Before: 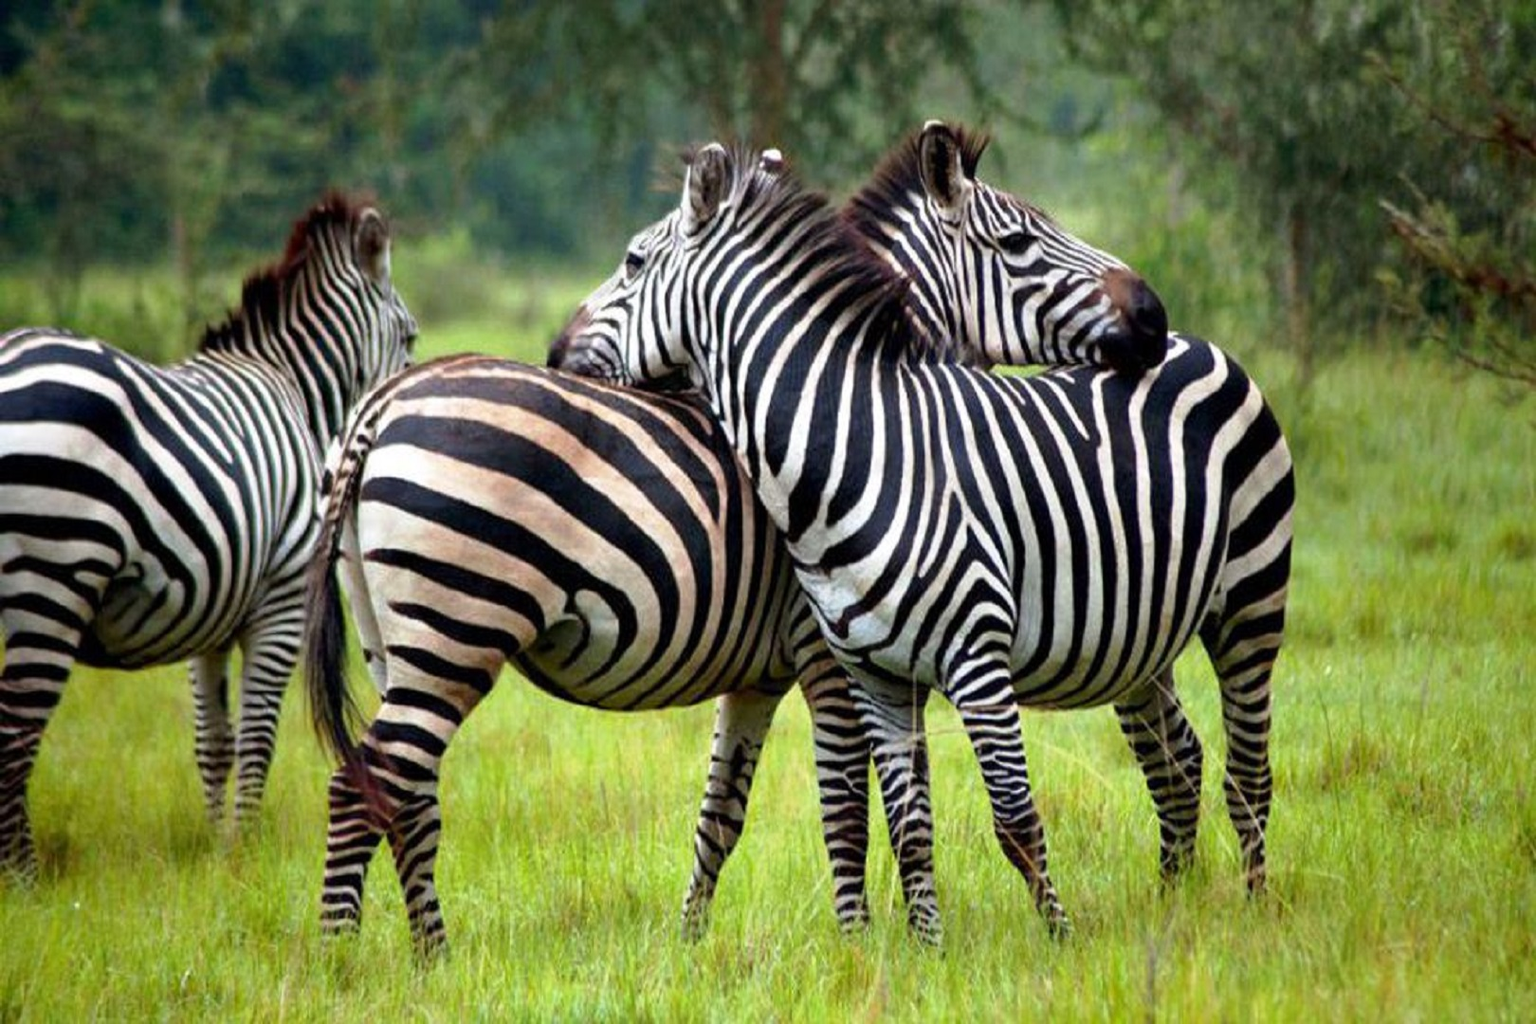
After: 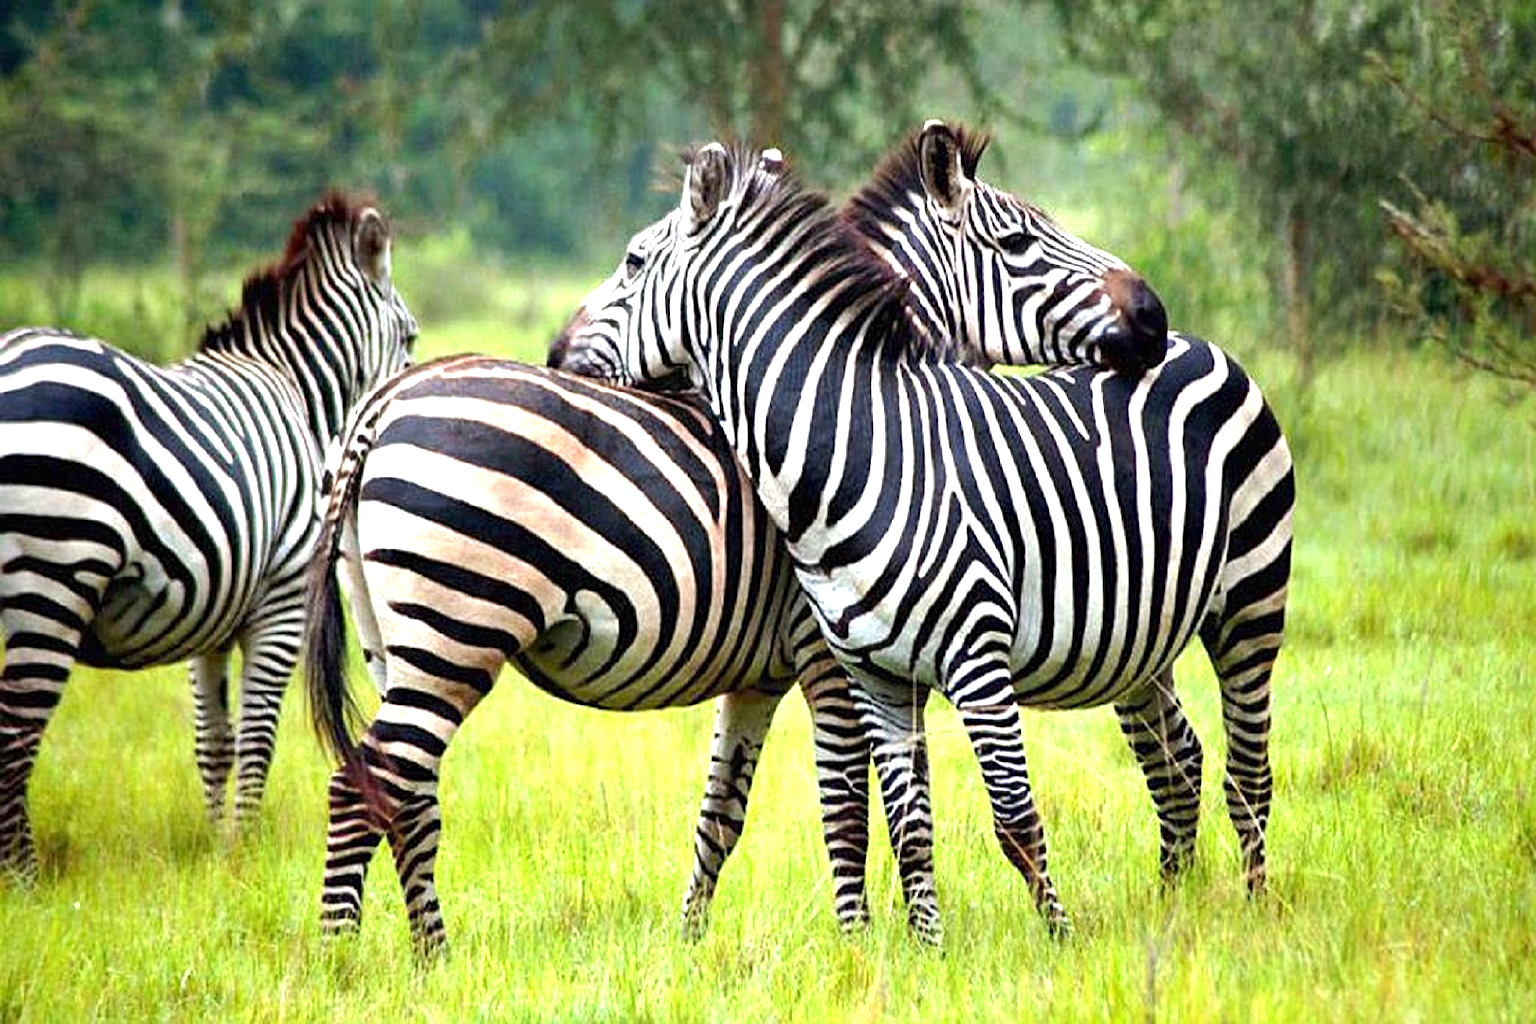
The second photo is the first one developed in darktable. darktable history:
exposure: black level correction 0, exposure 0.952 EV, compensate exposure bias true, compensate highlight preservation false
sharpen: on, module defaults
